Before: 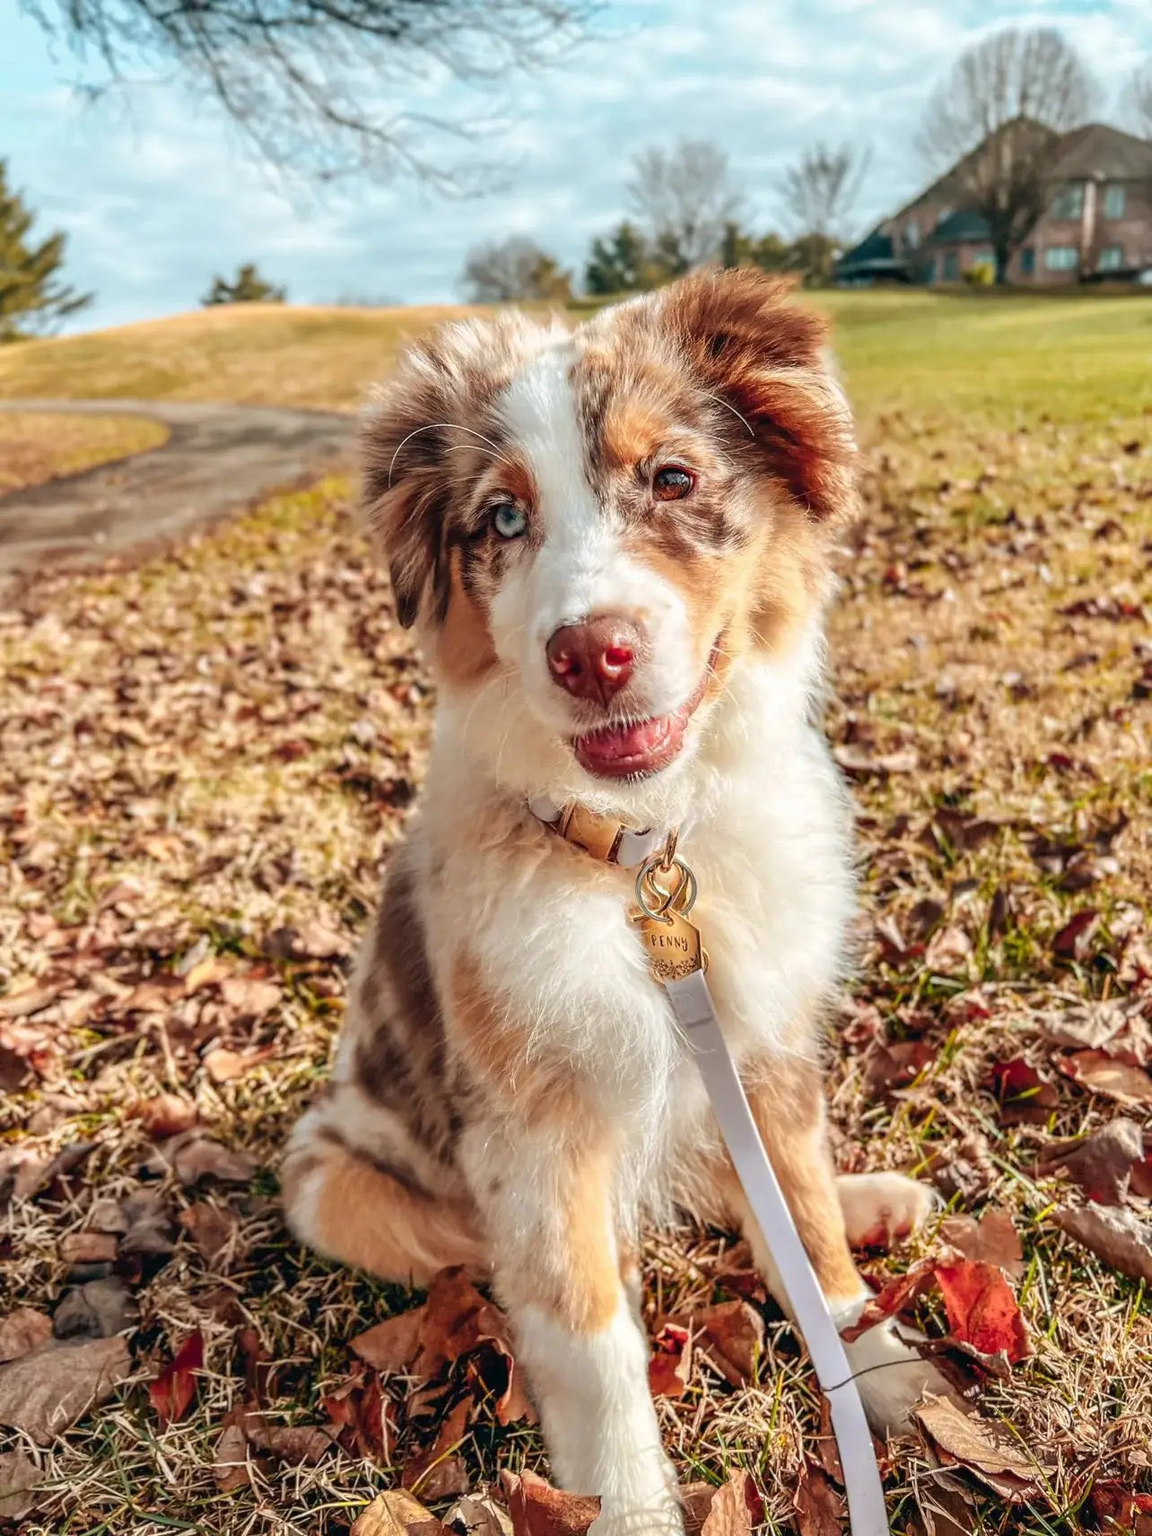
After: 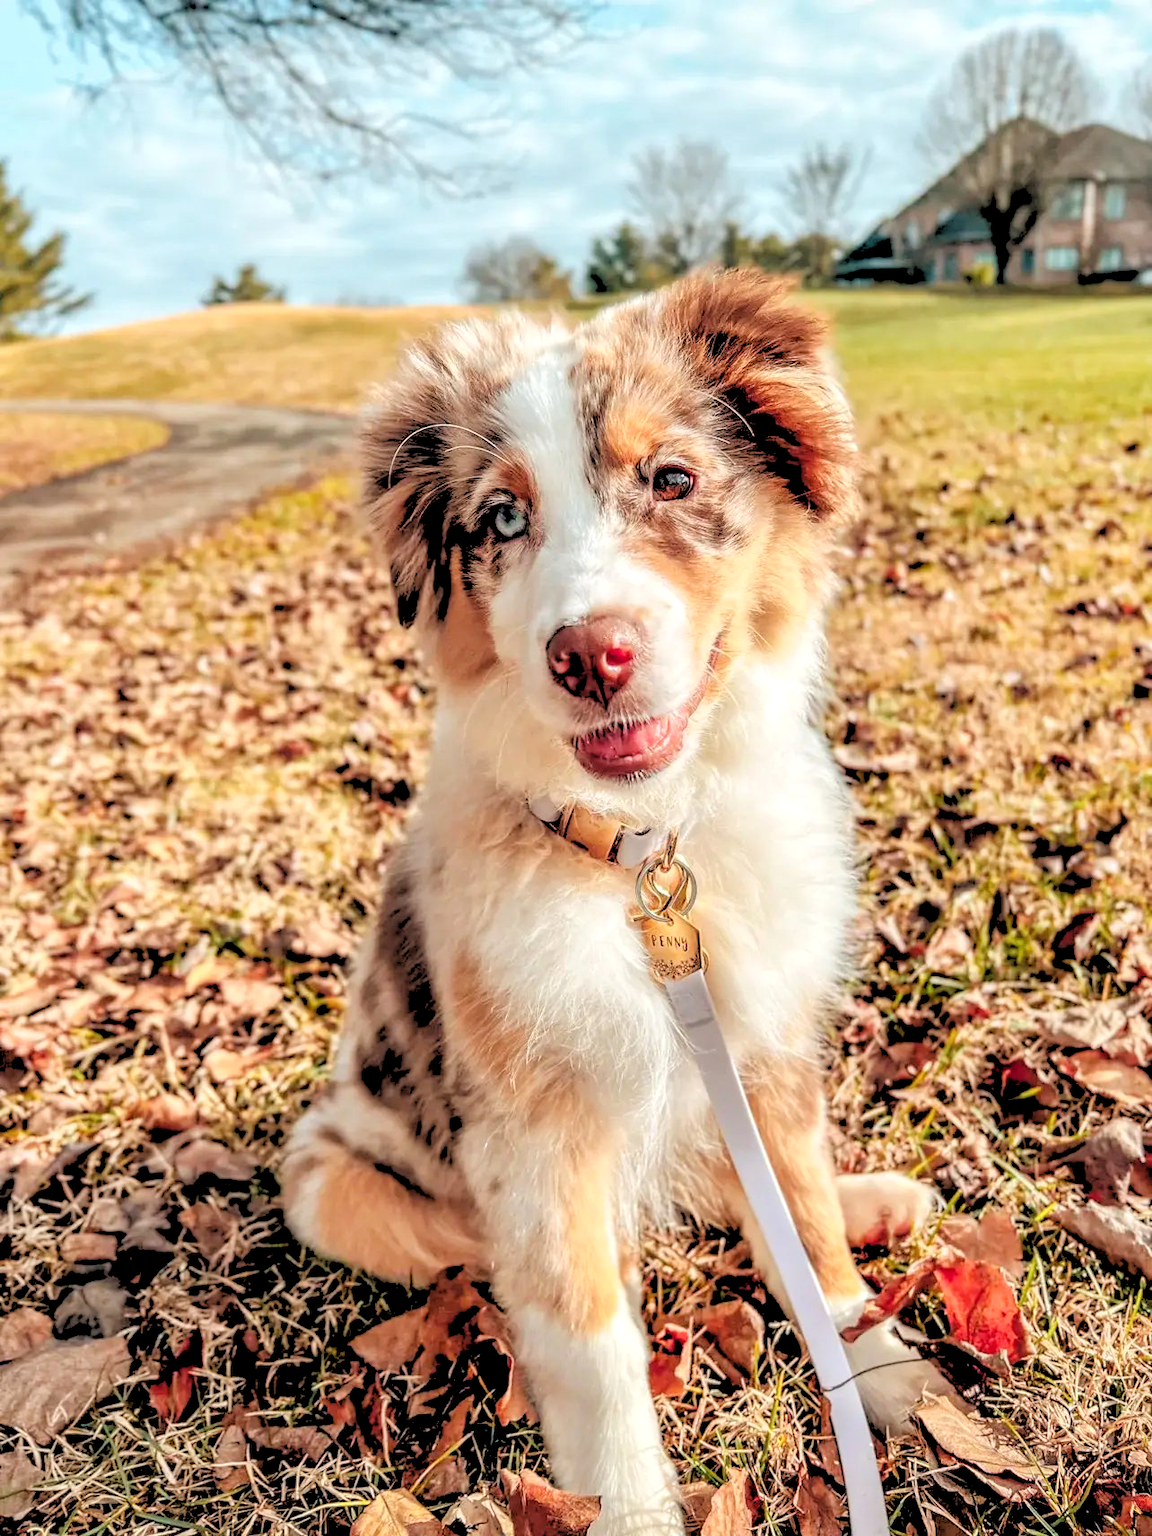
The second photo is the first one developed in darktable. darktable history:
tone equalizer: on, module defaults
local contrast: mode bilateral grid, contrast 20, coarseness 50, detail 120%, midtone range 0.2
rgb levels: levels [[0.027, 0.429, 0.996], [0, 0.5, 1], [0, 0.5, 1]]
